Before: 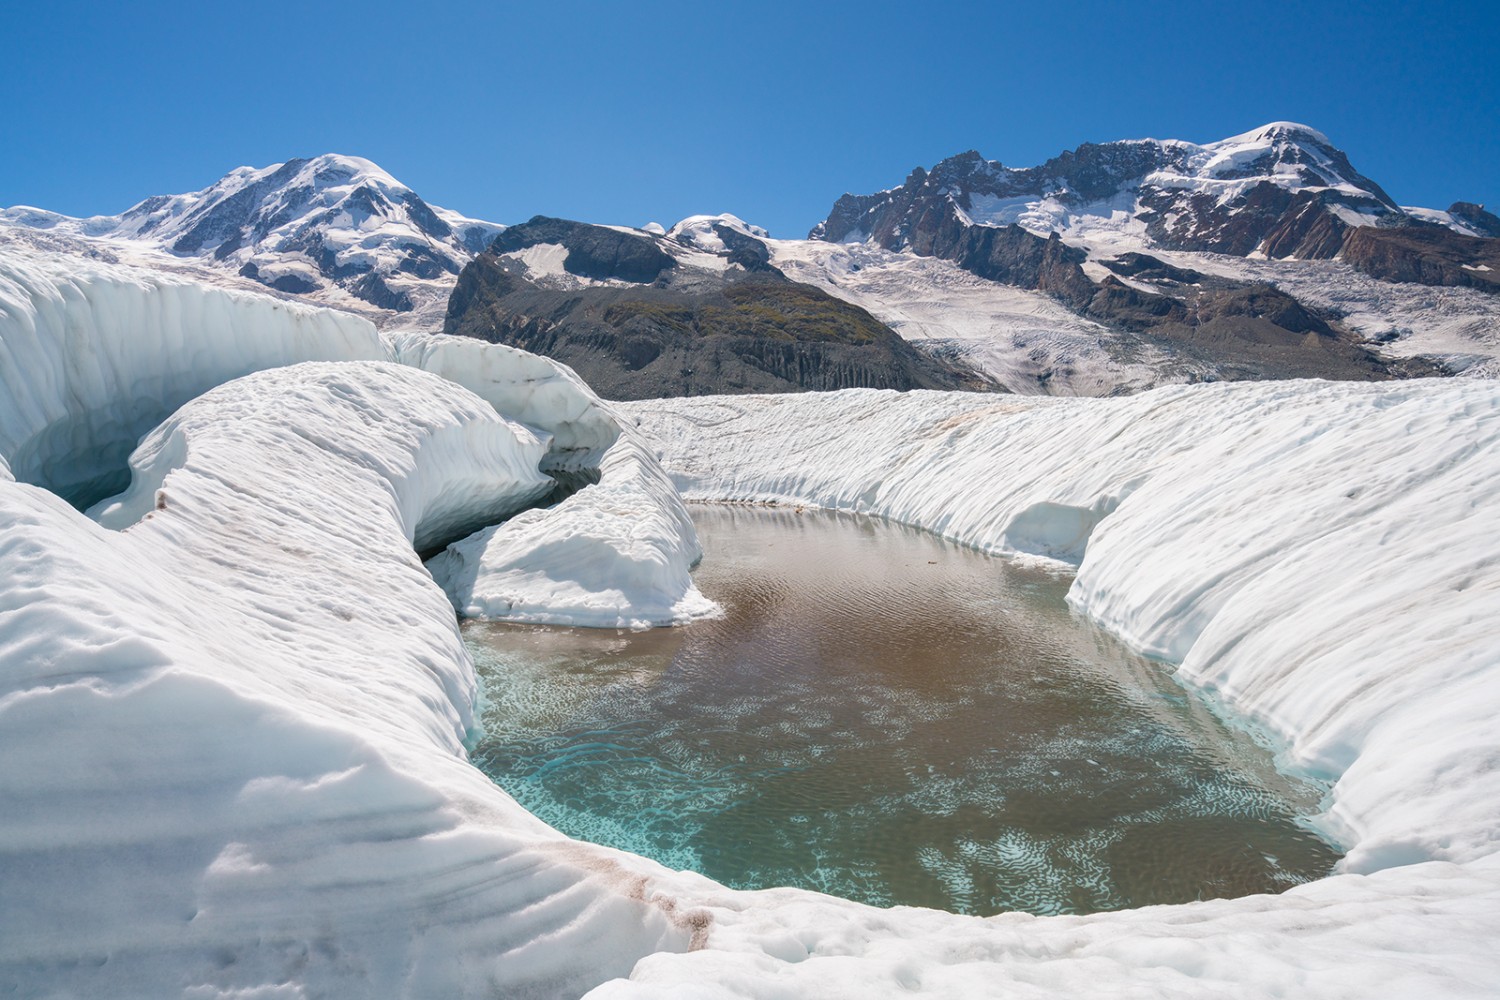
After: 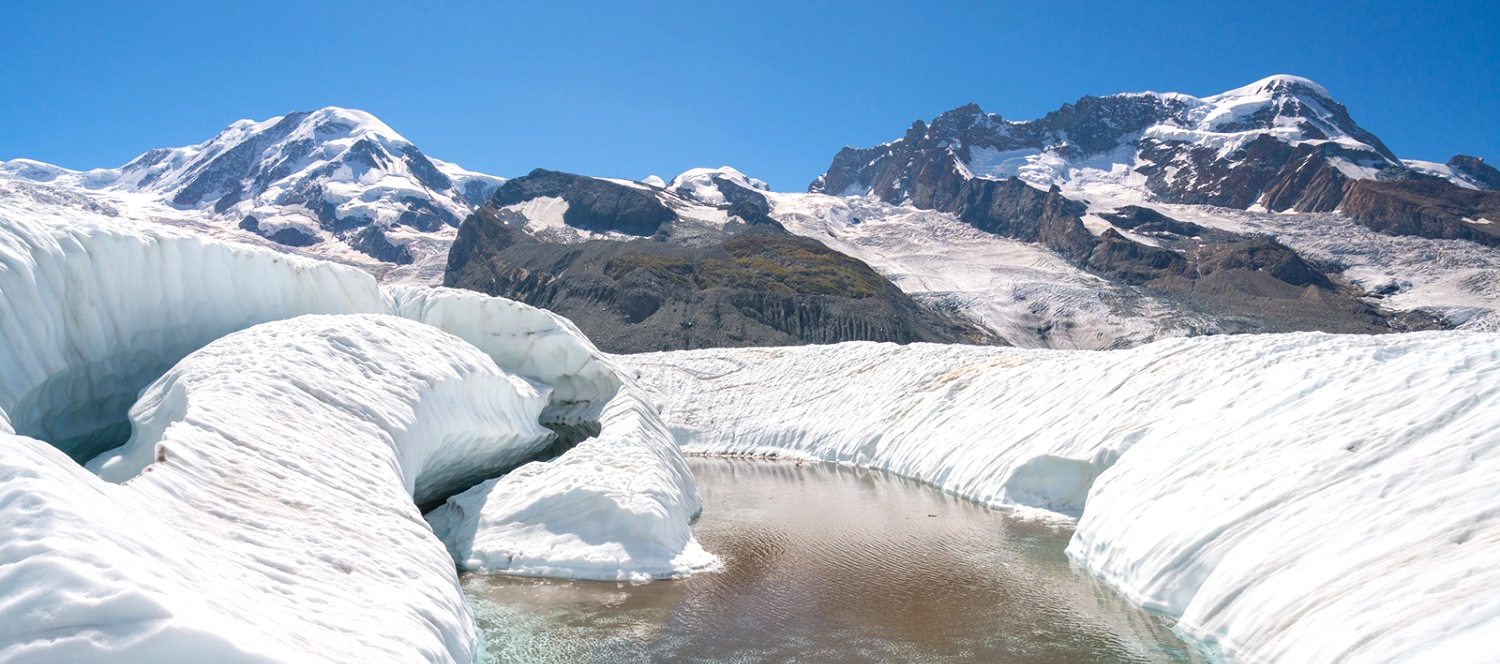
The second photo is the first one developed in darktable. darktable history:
crop and rotate: top 4.75%, bottom 28.796%
exposure: exposure 0.336 EV, compensate exposure bias true, compensate highlight preservation false
